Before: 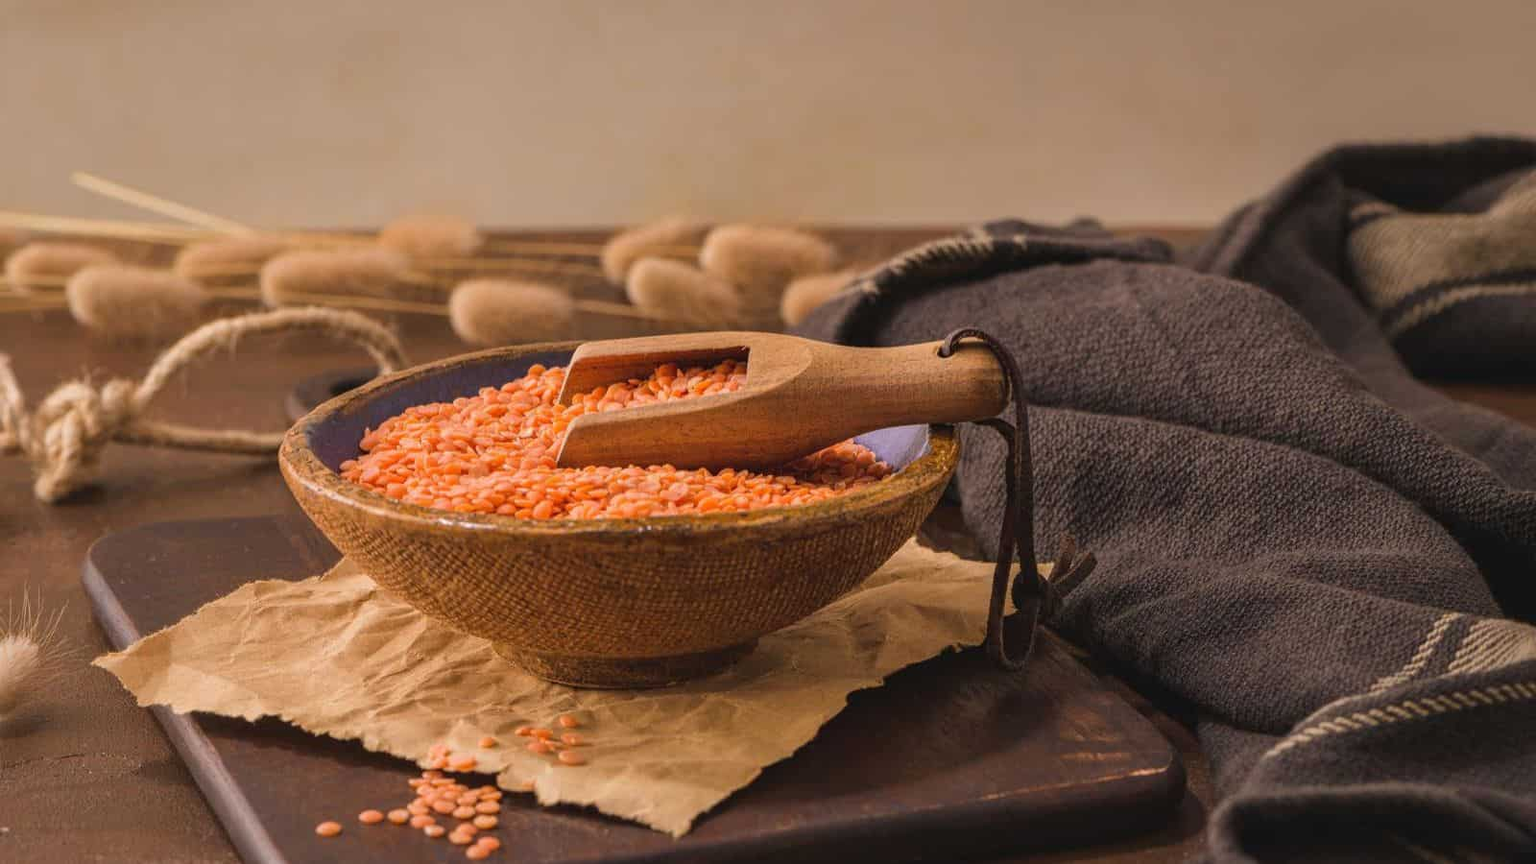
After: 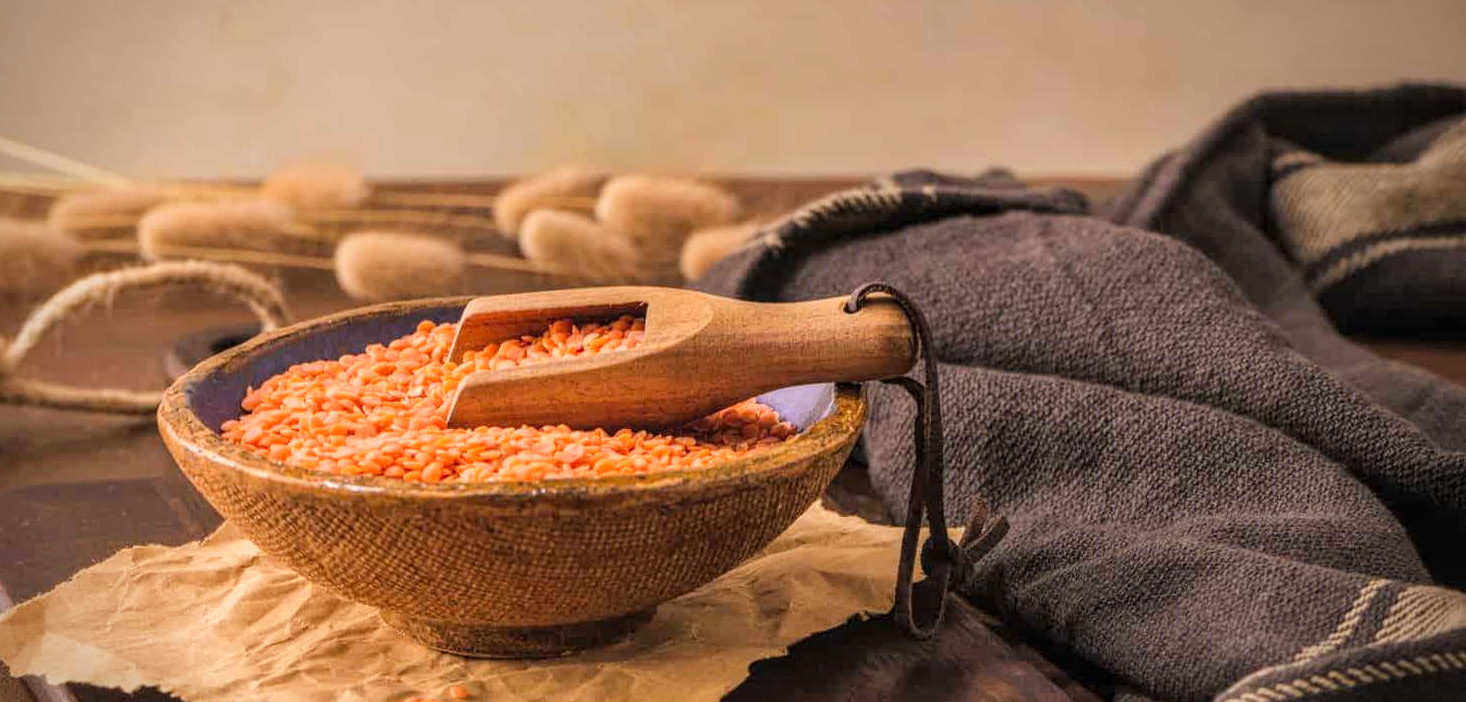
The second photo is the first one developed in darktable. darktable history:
crop: left 8.33%, top 6.589%, bottom 15.324%
vignetting: brightness -0.634, saturation -0.012
base curve: curves: ch0 [(0, 0) (0.666, 0.806) (1, 1)], preserve colors none
tone curve: curves: ch0 [(0, 0) (0.07, 0.052) (0.23, 0.254) (0.486, 0.53) (0.822, 0.825) (0.994, 0.955)]; ch1 [(0, 0) (0.226, 0.261) (0.379, 0.442) (0.469, 0.472) (0.495, 0.495) (0.514, 0.504) (0.561, 0.568) (0.59, 0.612) (1, 1)]; ch2 [(0, 0) (0.269, 0.299) (0.459, 0.441) (0.498, 0.499) (0.523, 0.52) (0.586, 0.569) (0.635, 0.617) (0.659, 0.681) (0.718, 0.764) (1, 1)], color space Lab, linked channels, preserve colors none
tone equalizer: mask exposure compensation -0.515 EV
local contrast: on, module defaults
